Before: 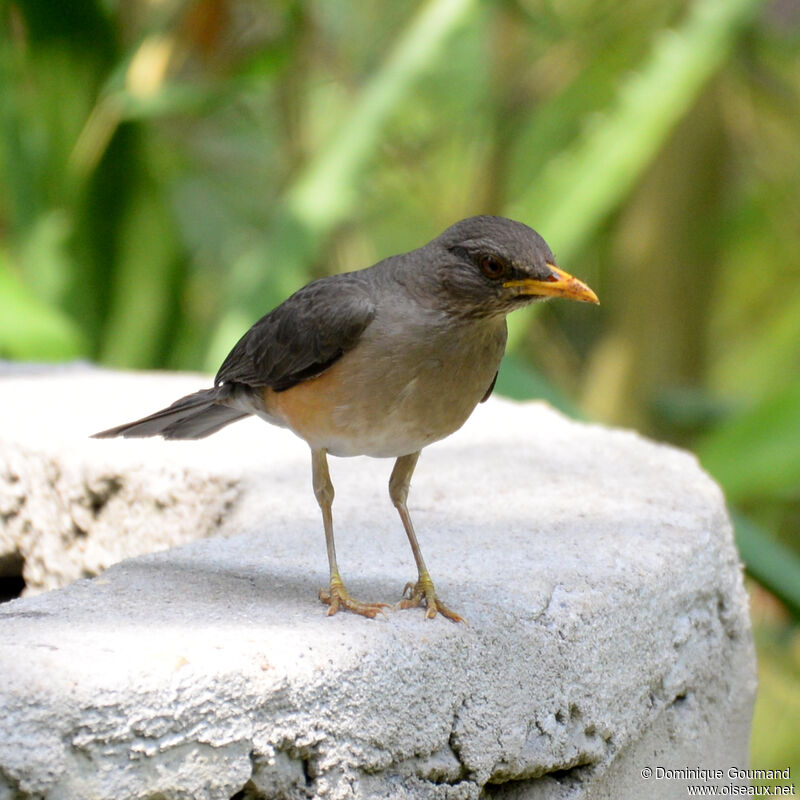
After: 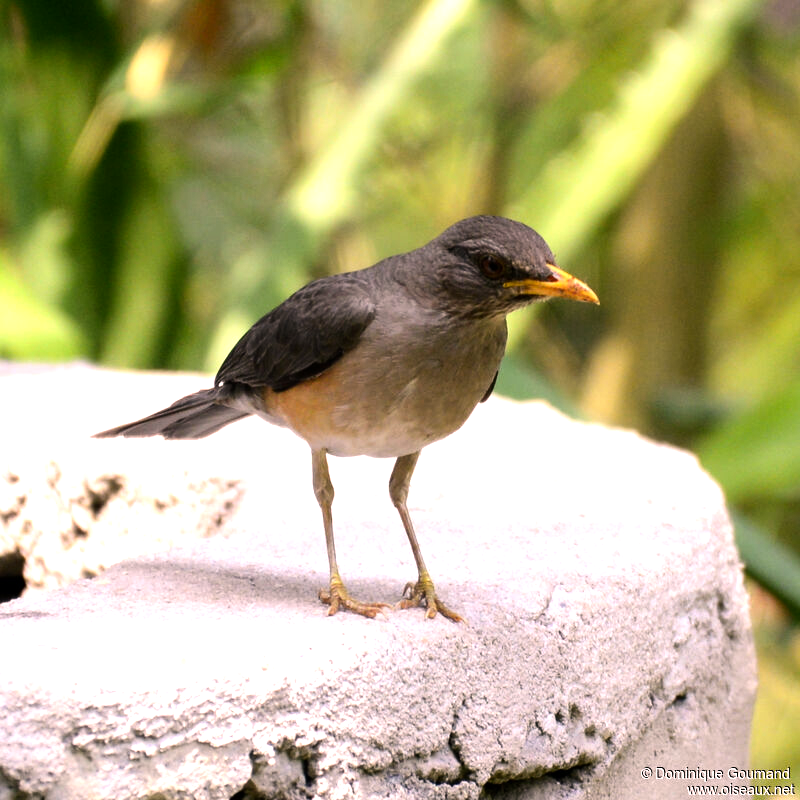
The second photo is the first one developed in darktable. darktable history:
color correction: highlights a* 12.77, highlights b* 5.56
tone equalizer: -8 EV -0.722 EV, -7 EV -0.671 EV, -6 EV -0.597 EV, -5 EV -0.36 EV, -3 EV 0.397 EV, -2 EV 0.6 EV, -1 EV 0.698 EV, +0 EV 0.76 EV, edges refinement/feathering 500, mask exposure compensation -1.57 EV, preserve details no
